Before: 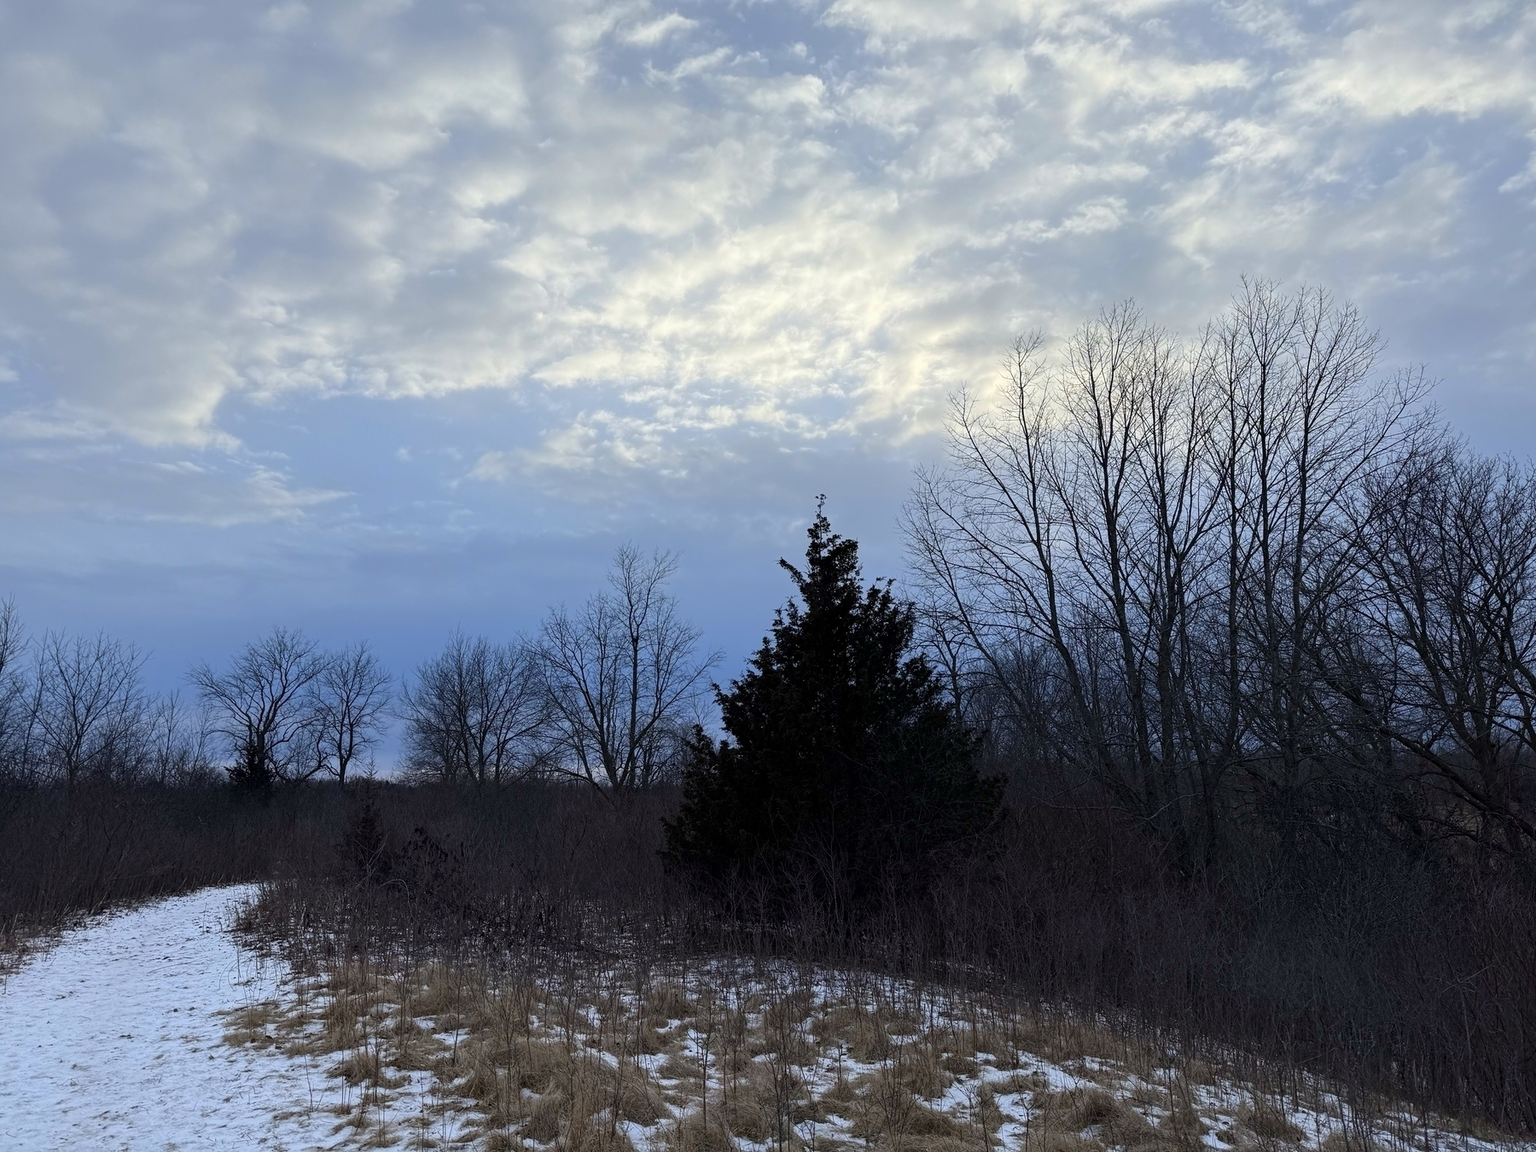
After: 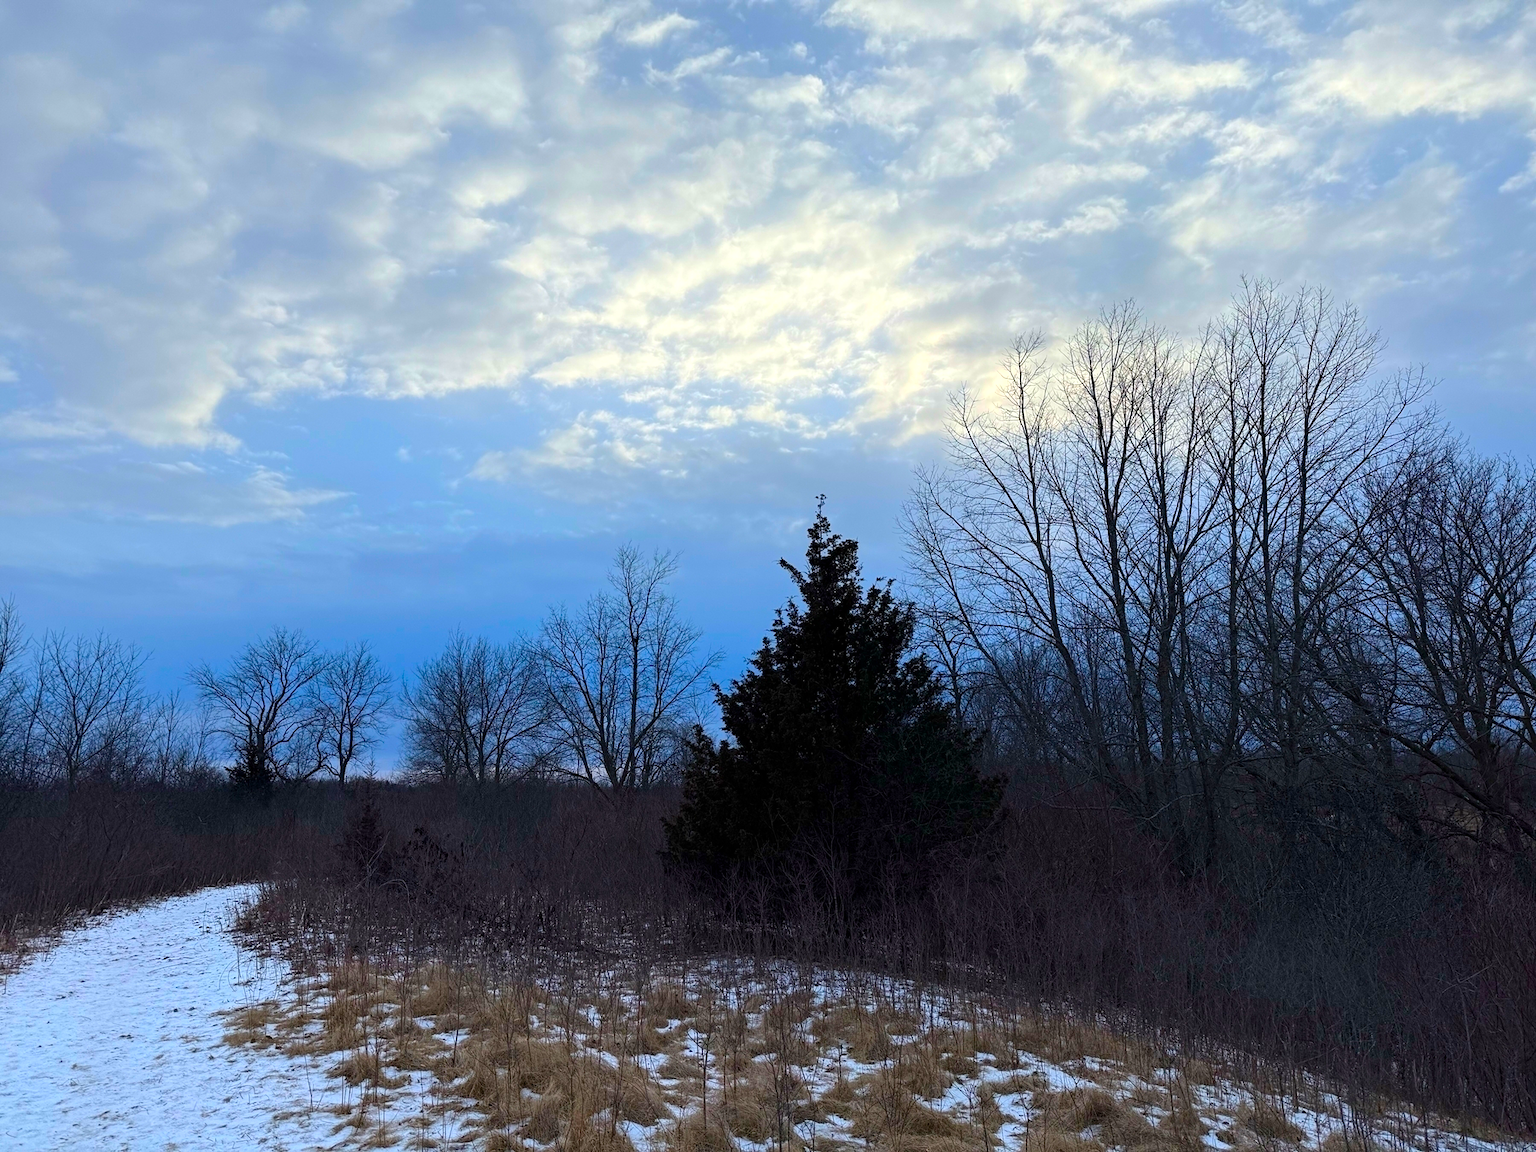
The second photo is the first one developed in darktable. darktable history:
color balance rgb: linear chroma grading › global chroma 10%, perceptual saturation grading › global saturation 30%, global vibrance 10%
exposure: exposure 0.197 EV, compensate highlight preservation false
